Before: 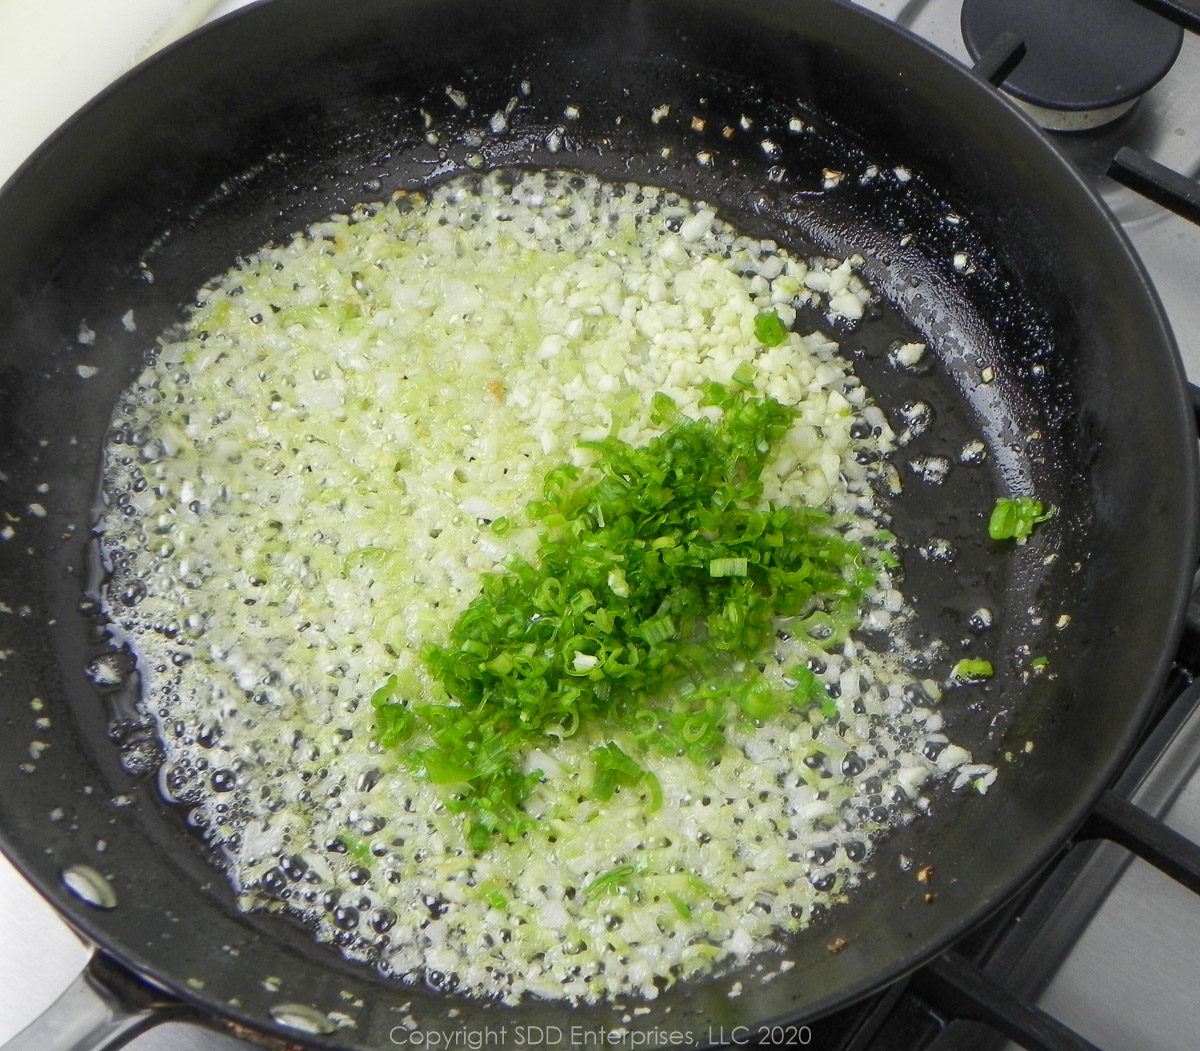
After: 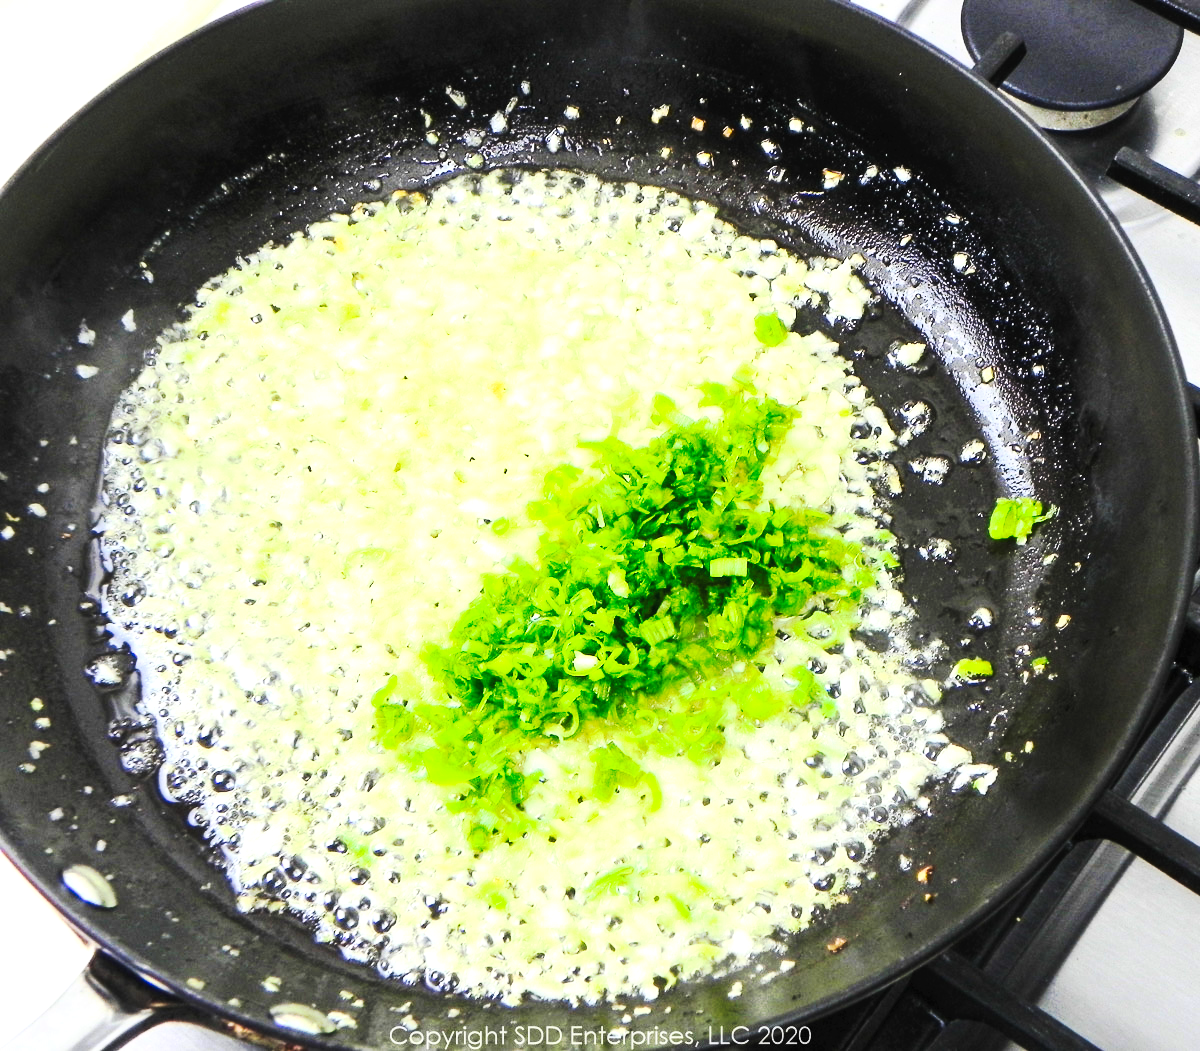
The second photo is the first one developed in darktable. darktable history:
tone curve: curves: ch0 [(0, 0) (0.003, 0.006) (0.011, 0.011) (0.025, 0.02) (0.044, 0.032) (0.069, 0.035) (0.1, 0.046) (0.136, 0.063) (0.177, 0.089) (0.224, 0.12) (0.277, 0.16) (0.335, 0.206) (0.399, 0.268) (0.468, 0.359) (0.543, 0.466) (0.623, 0.582) (0.709, 0.722) (0.801, 0.808) (0.898, 0.886) (1, 1)], preserve colors none
exposure: black level correction 0, exposure 1.1 EV, compensate exposure bias true, compensate highlight preservation false
base curve: curves: ch0 [(0, 0) (0.005, 0.002) (0.193, 0.295) (0.399, 0.664) (0.75, 0.928) (1, 1)]
